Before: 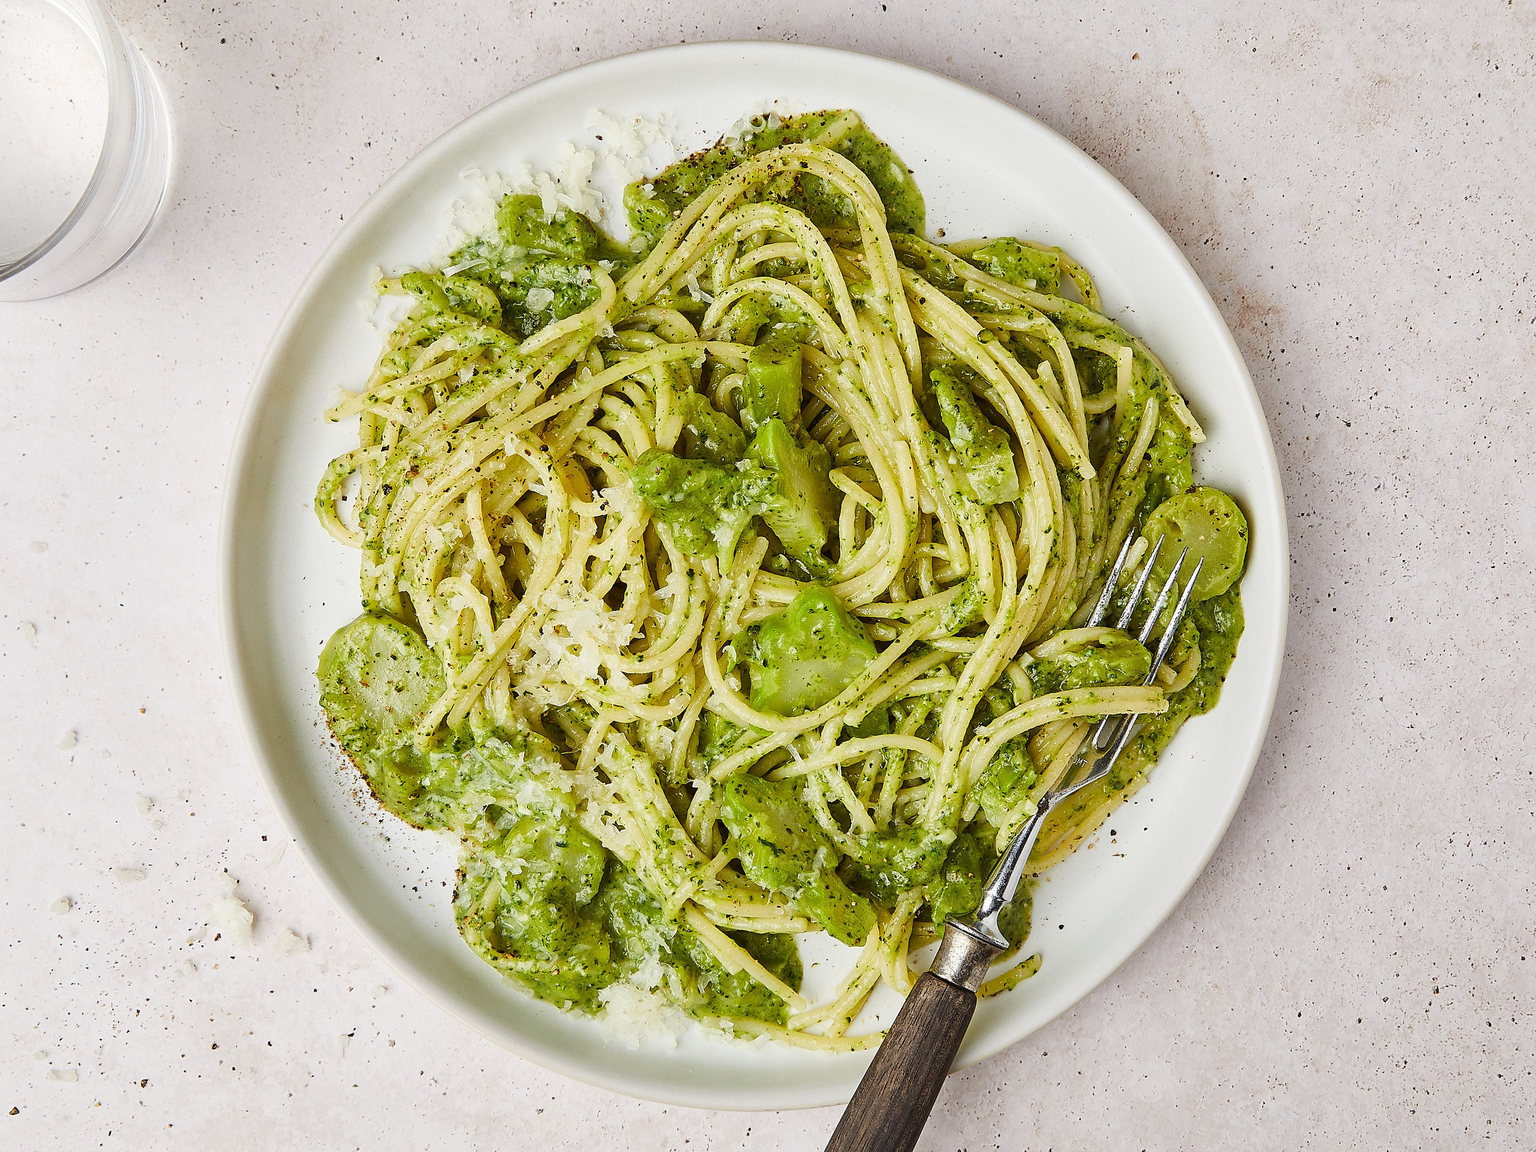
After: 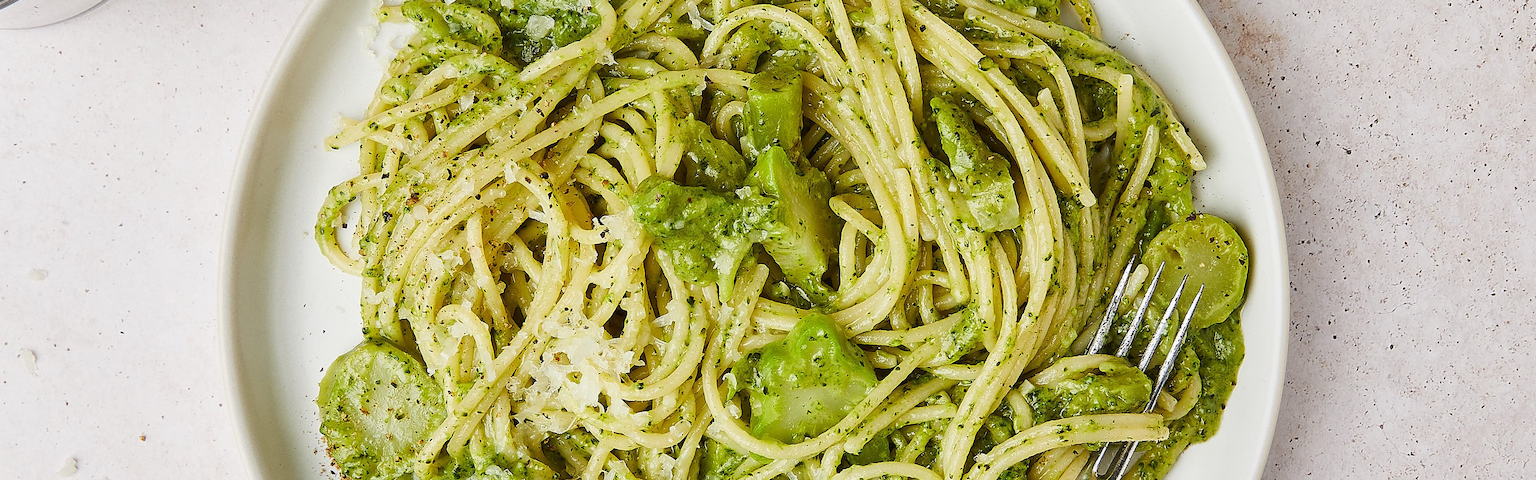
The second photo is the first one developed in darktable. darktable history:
crop and rotate: top 23.703%, bottom 34.61%
